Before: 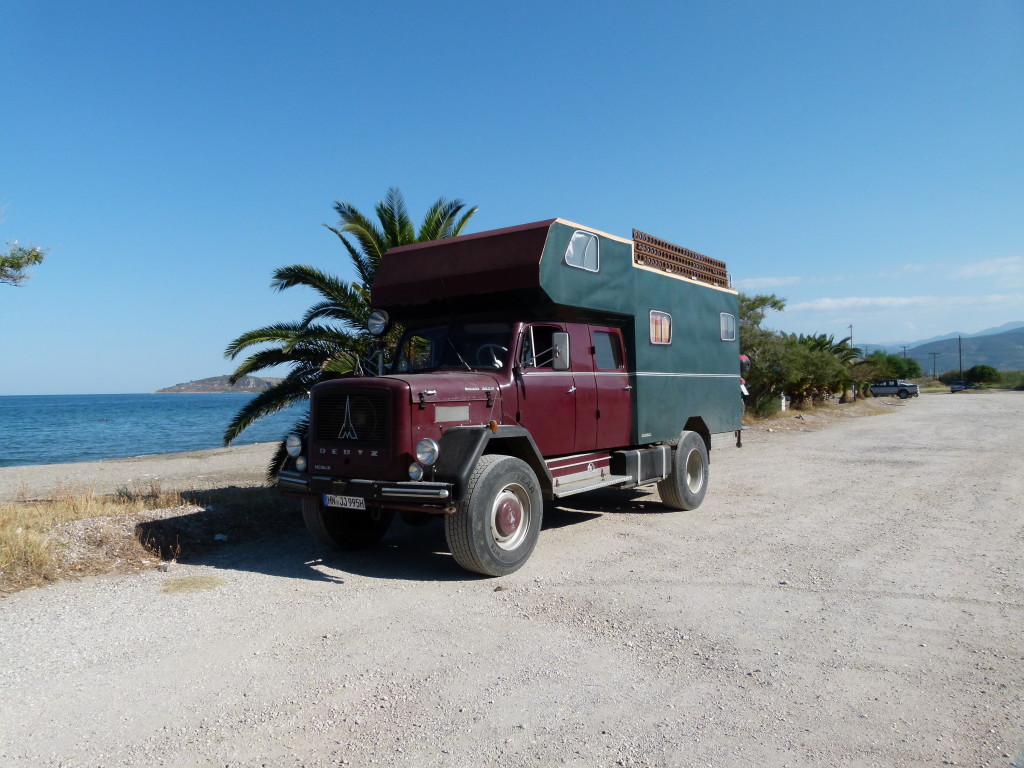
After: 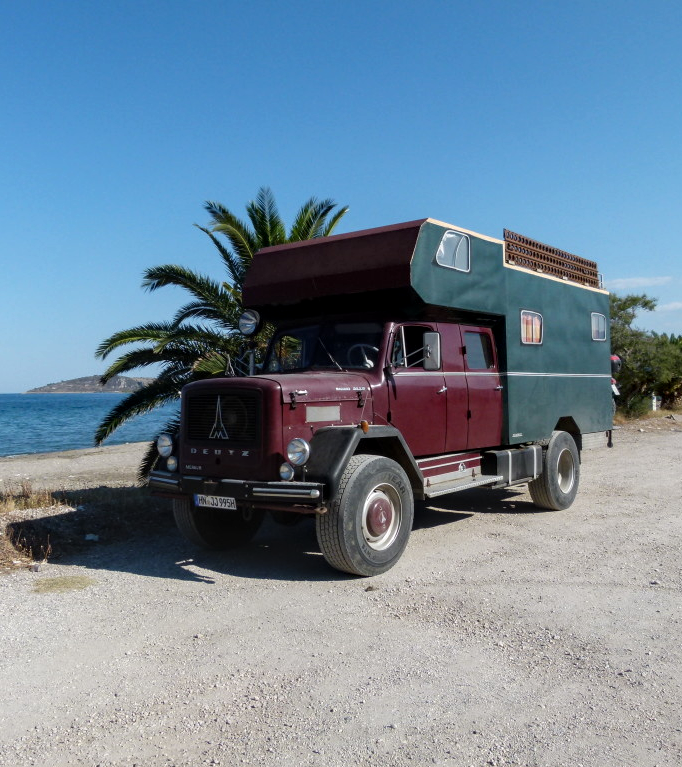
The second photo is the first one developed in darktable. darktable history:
local contrast: on, module defaults
crop and rotate: left 12.673%, right 20.66%
